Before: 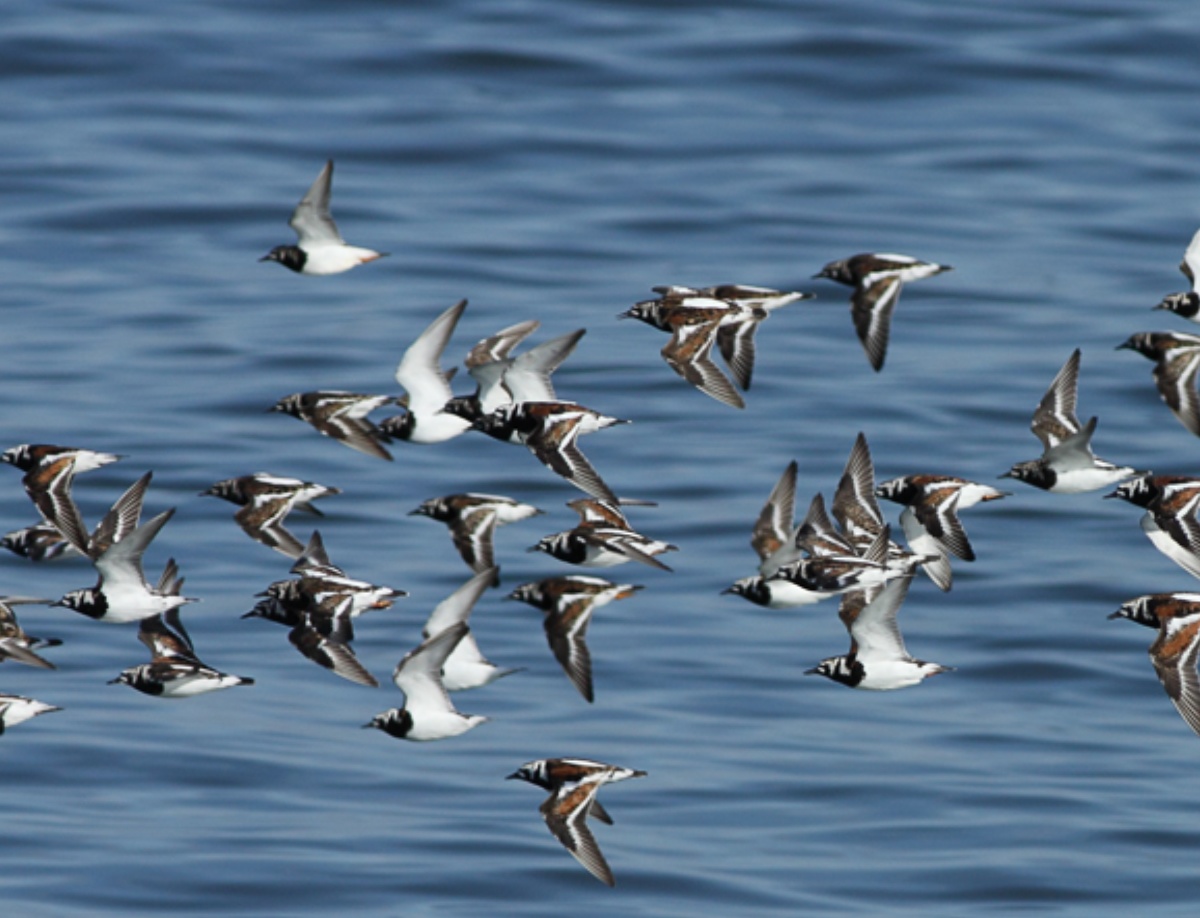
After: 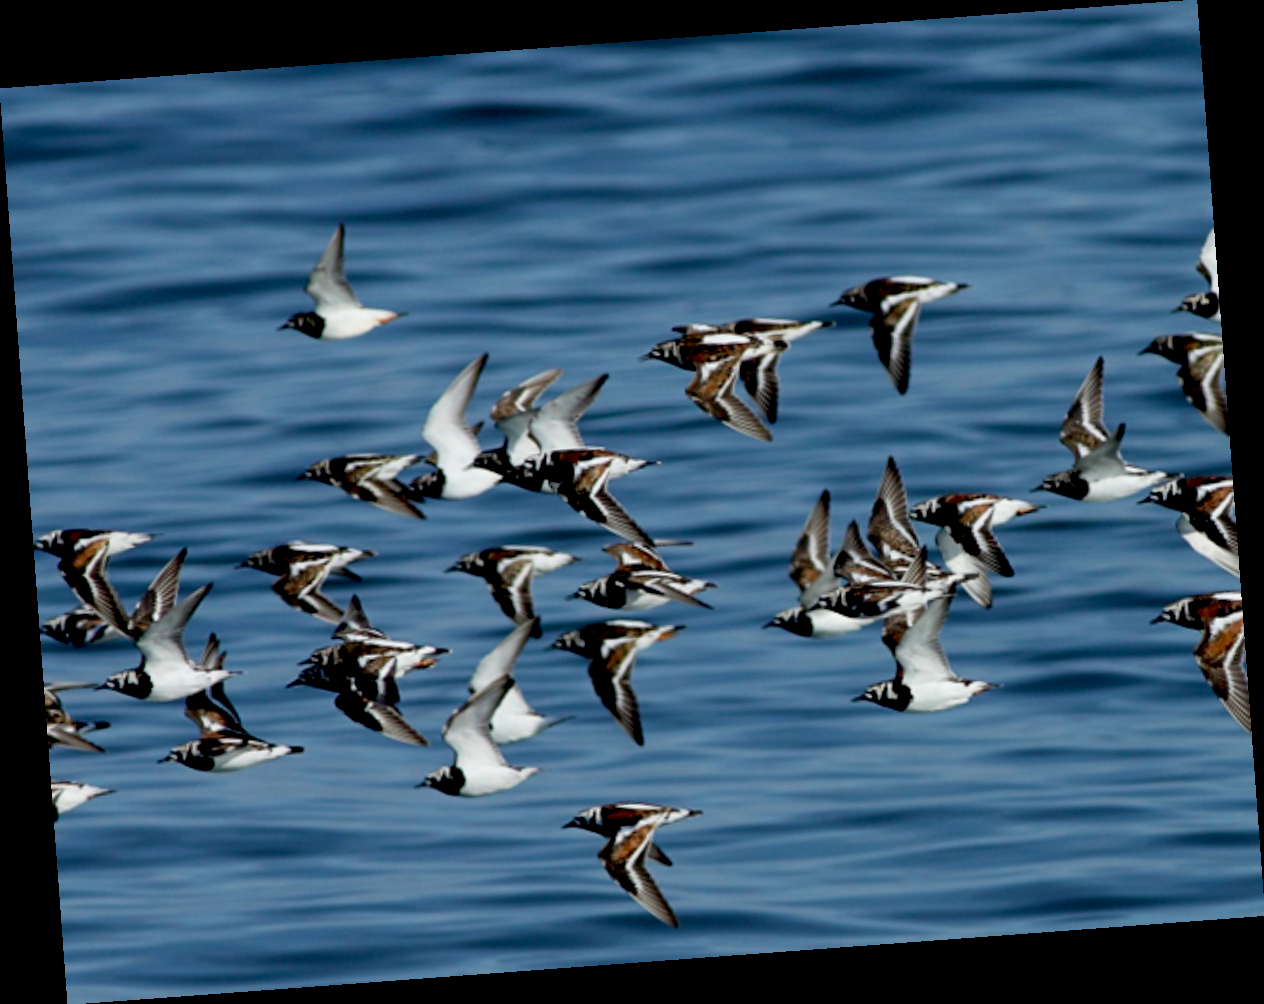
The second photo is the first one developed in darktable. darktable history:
velvia: on, module defaults
exposure: black level correction 0.029, exposure -0.073 EV, compensate highlight preservation false
rotate and perspective: rotation -4.25°, automatic cropping off
